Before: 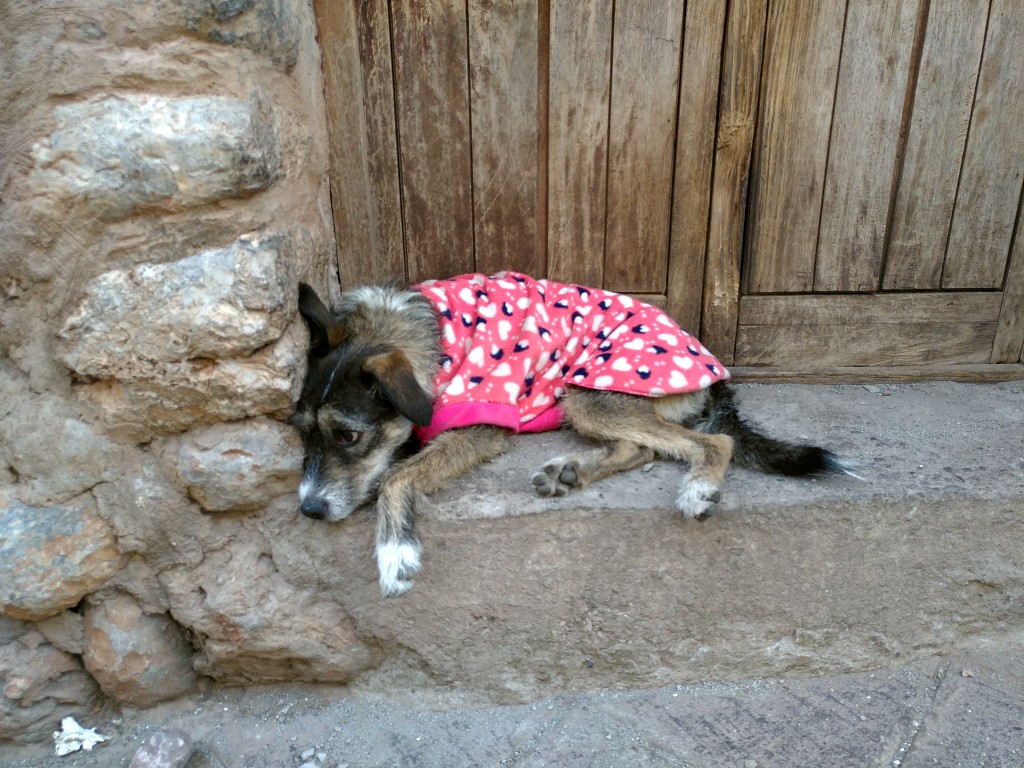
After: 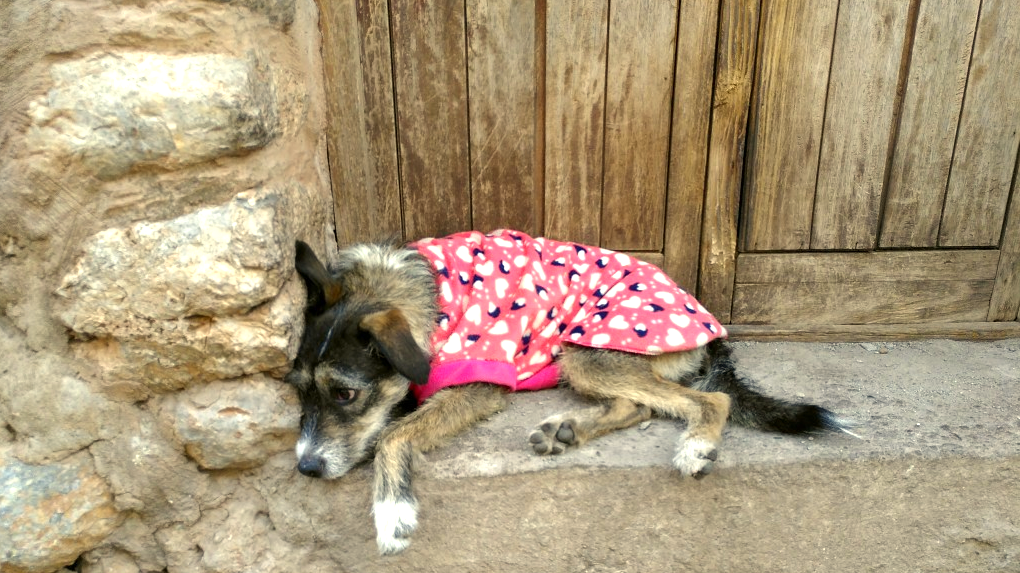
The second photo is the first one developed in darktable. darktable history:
exposure: exposure 0.6 EV, compensate highlight preservation false
crop: left 0.387%, top 5.469%, bottom 19.809%
color correction: highlights a* 1.39, highlights b* 17.83
